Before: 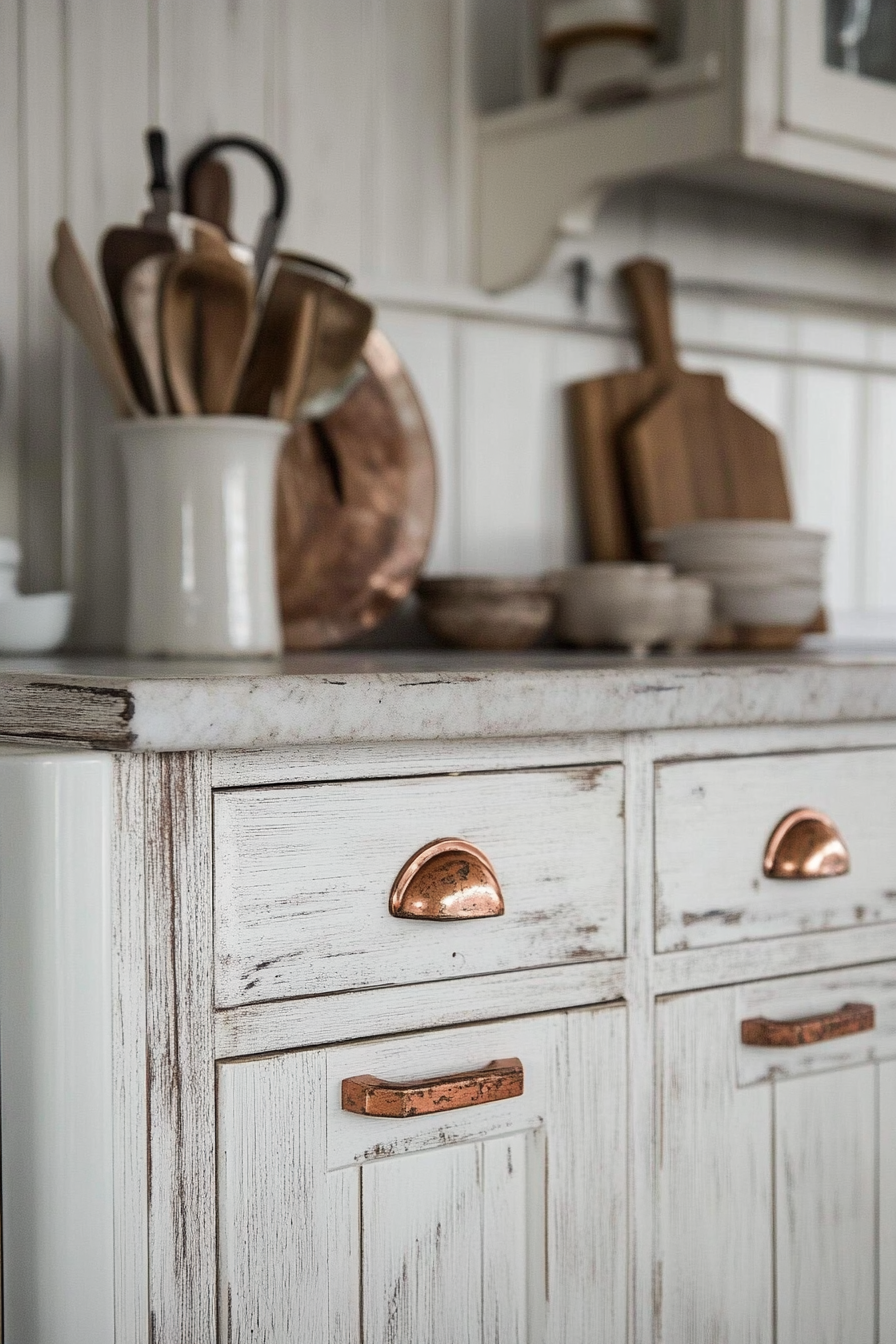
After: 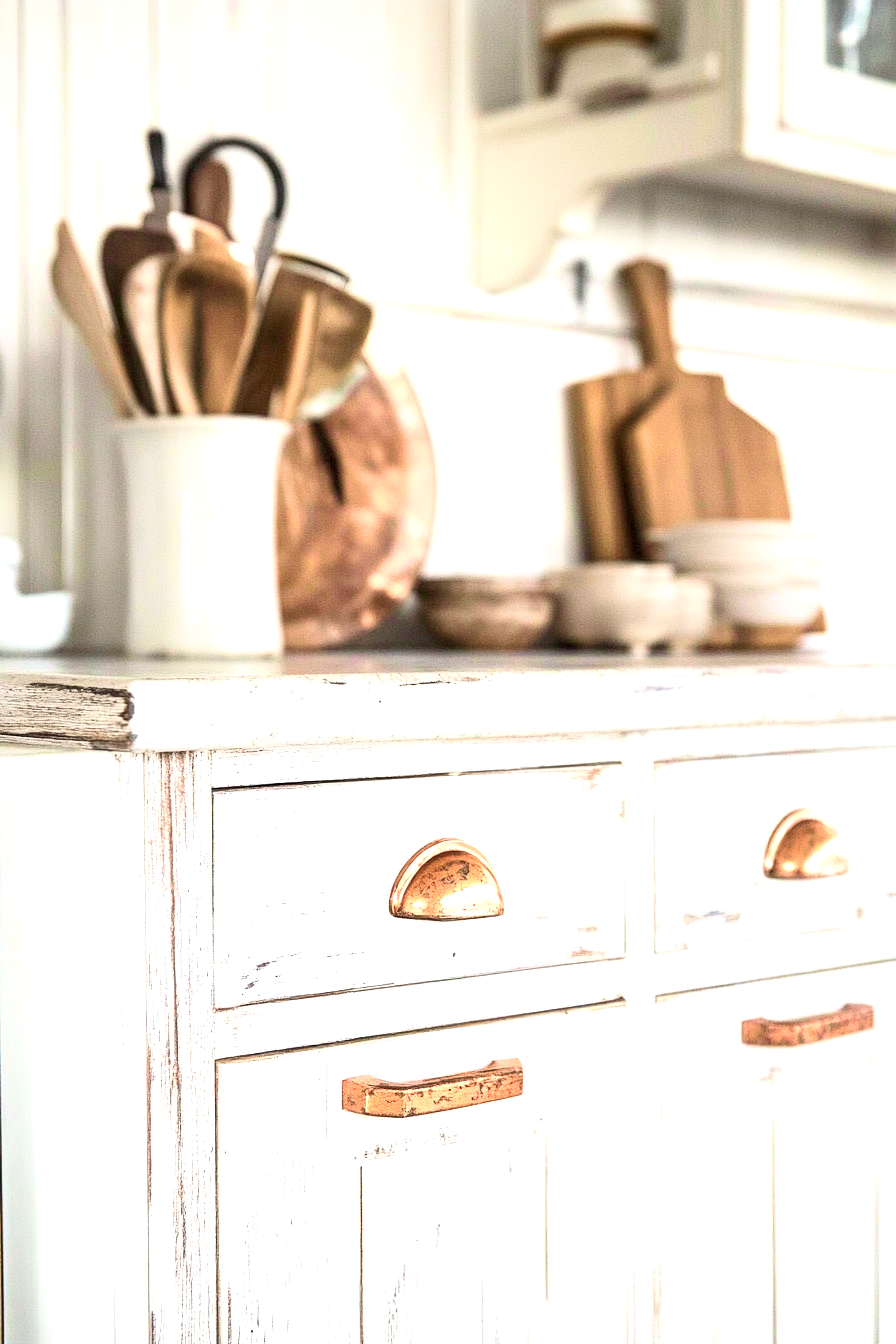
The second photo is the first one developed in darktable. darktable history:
velvia: strength 29.29%
exposure: black level correction 0.001, exposure 1.734 EV, compensate highlight preservation false
contrast brightness saturation: contrast 0.2, brightness 0.15, saturation 0.137
